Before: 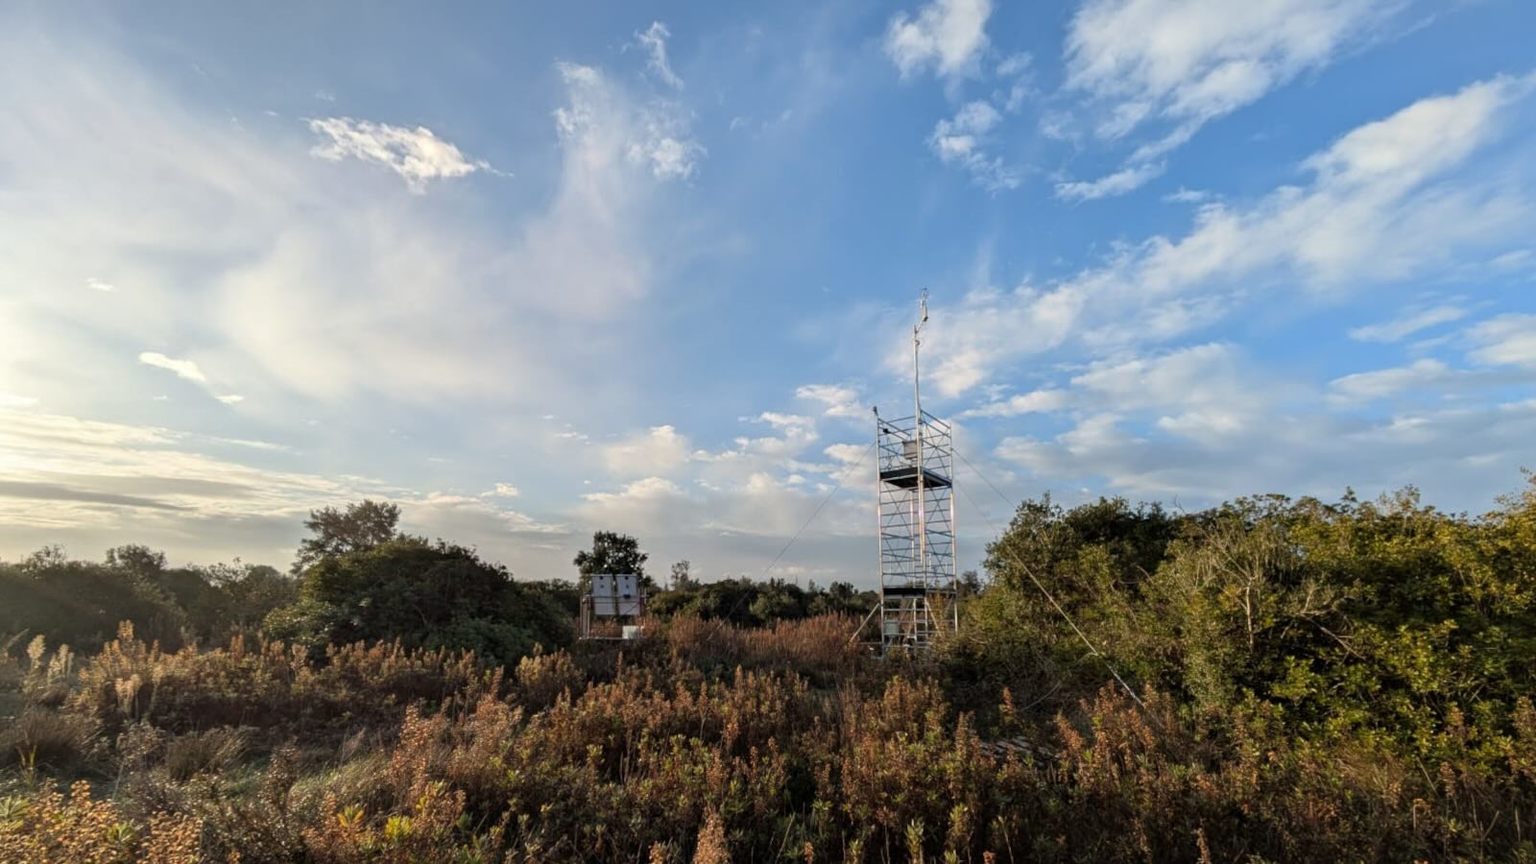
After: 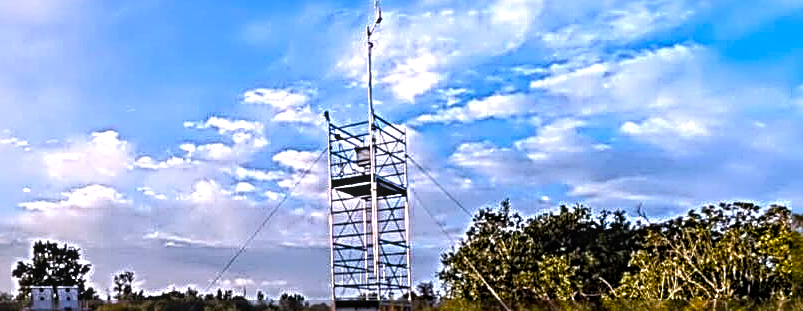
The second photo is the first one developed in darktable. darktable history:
sharpen: radius 4.001, amount 2
local contrast: on, module defaults
color balance rgb: linear chroma grading › global chroma 9%, perceptual saturation grading › global saturation 36%, perceptual saturation grading › shadows 35%, perceptual brilliance grading › global brilliance 15%, perceptual brilliance grading › shadows -35%, global vibrance 15%
color calibration: illuminant as shot in camera, x 0.363, y 0.385, temperature 4528.04 K
crop: left 36.607%, top 34.735%, right 13.146%, bottom 30.611%
